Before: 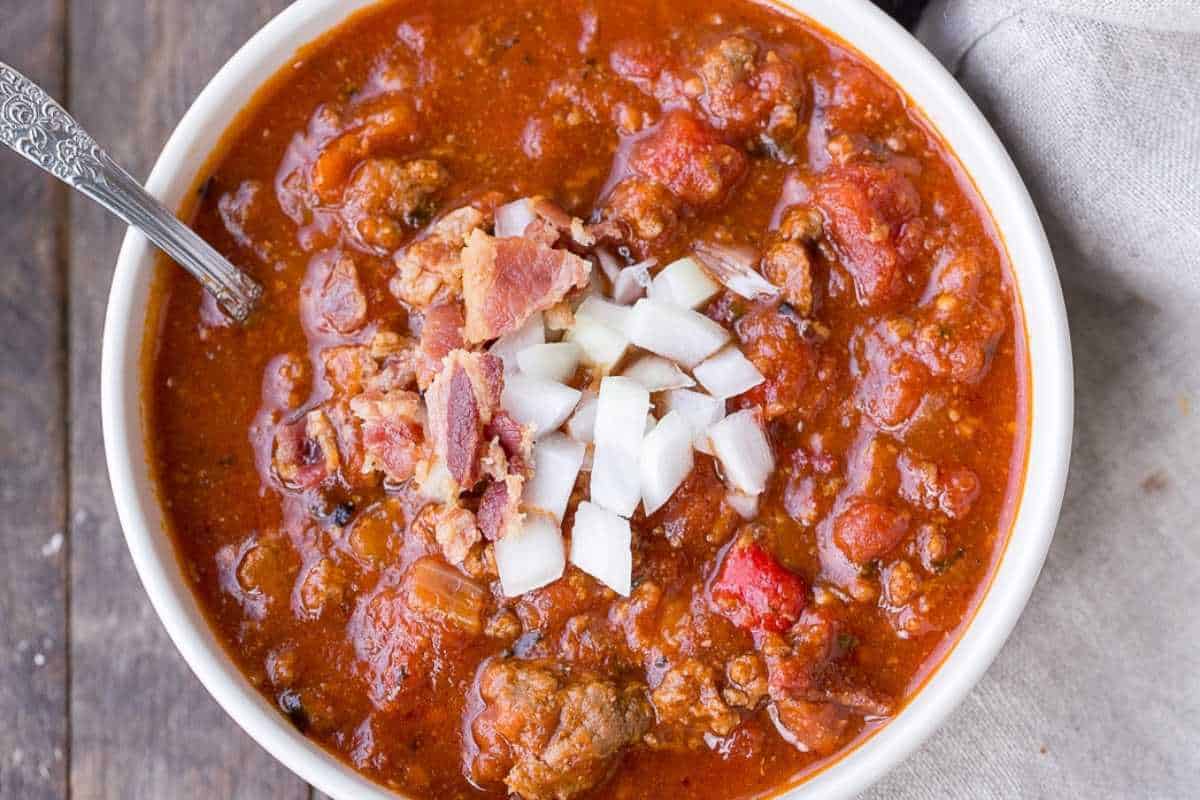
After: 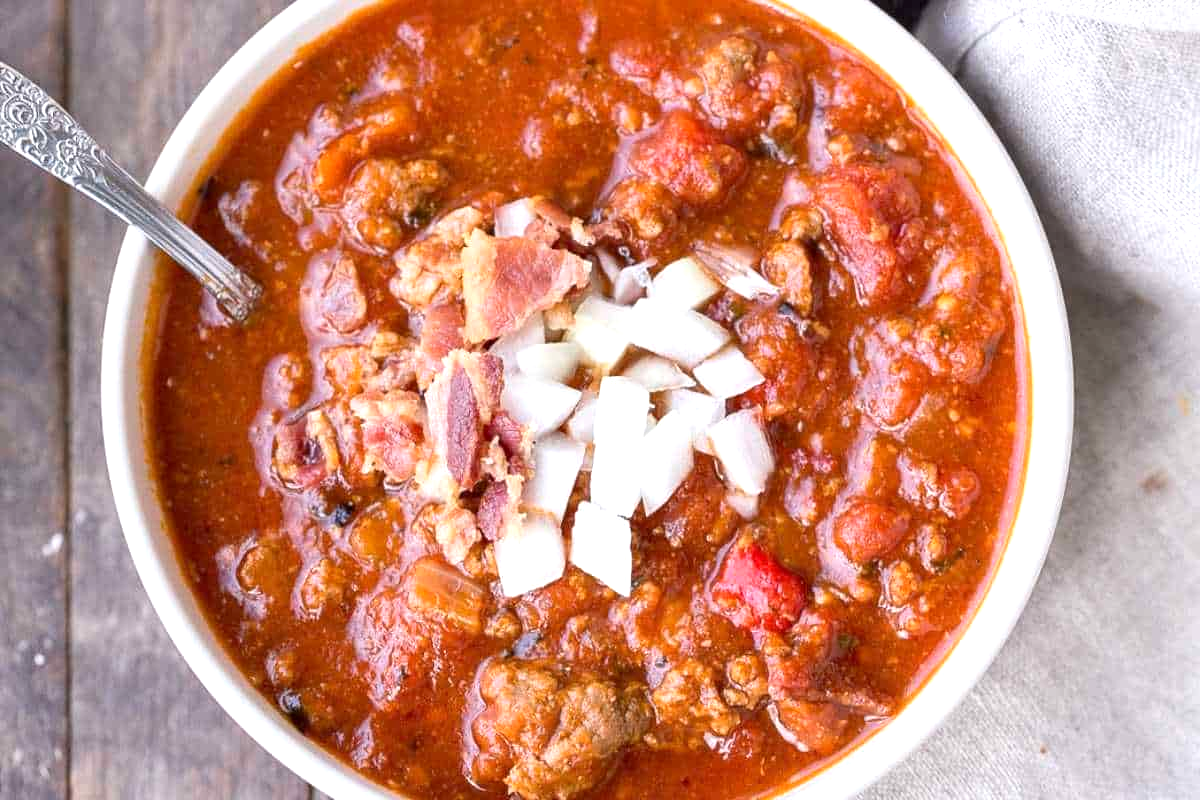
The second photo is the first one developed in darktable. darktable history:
tone equalizer: on, module defaults
exposure: black level correction 0.001, exposure 0.5 EV, compensate exposure bias true, compensate highlight preservation false
